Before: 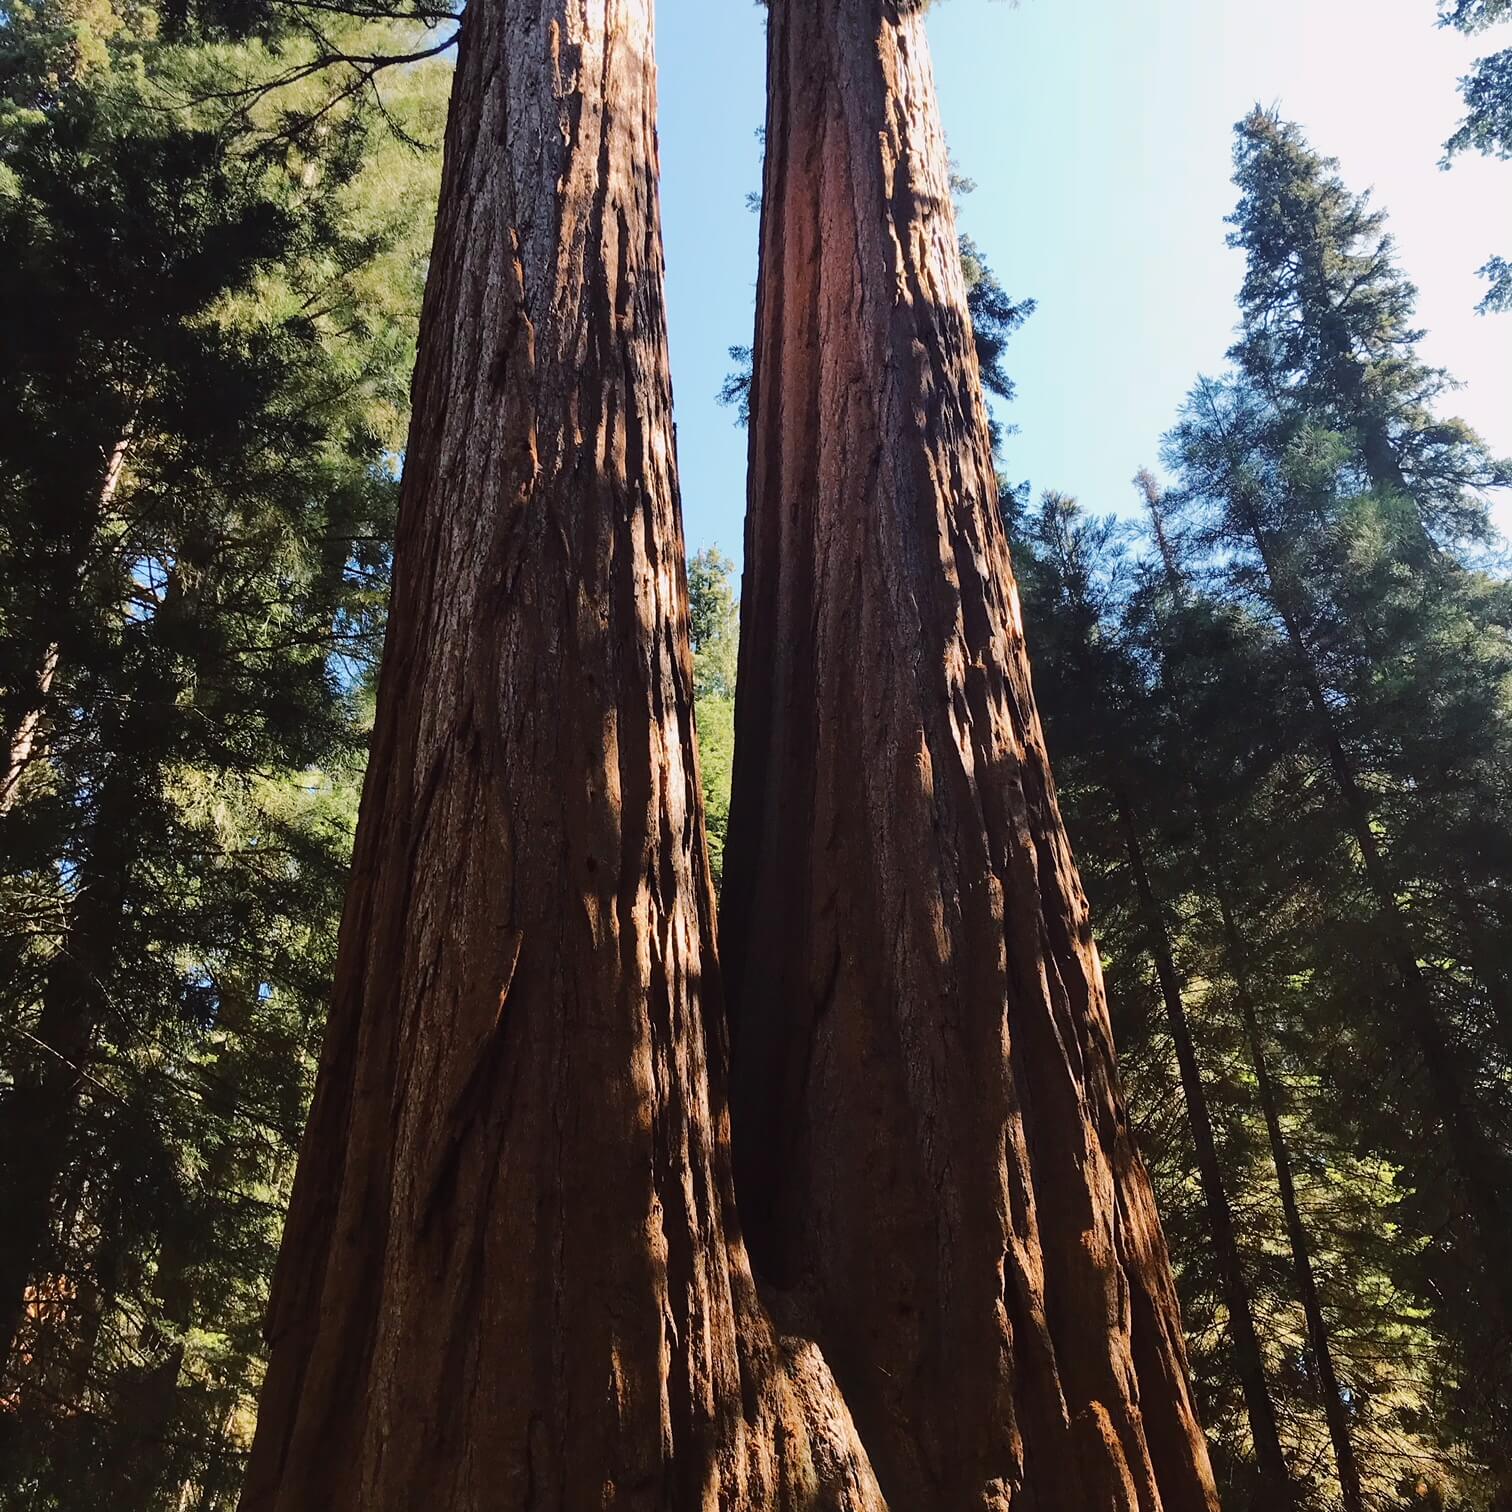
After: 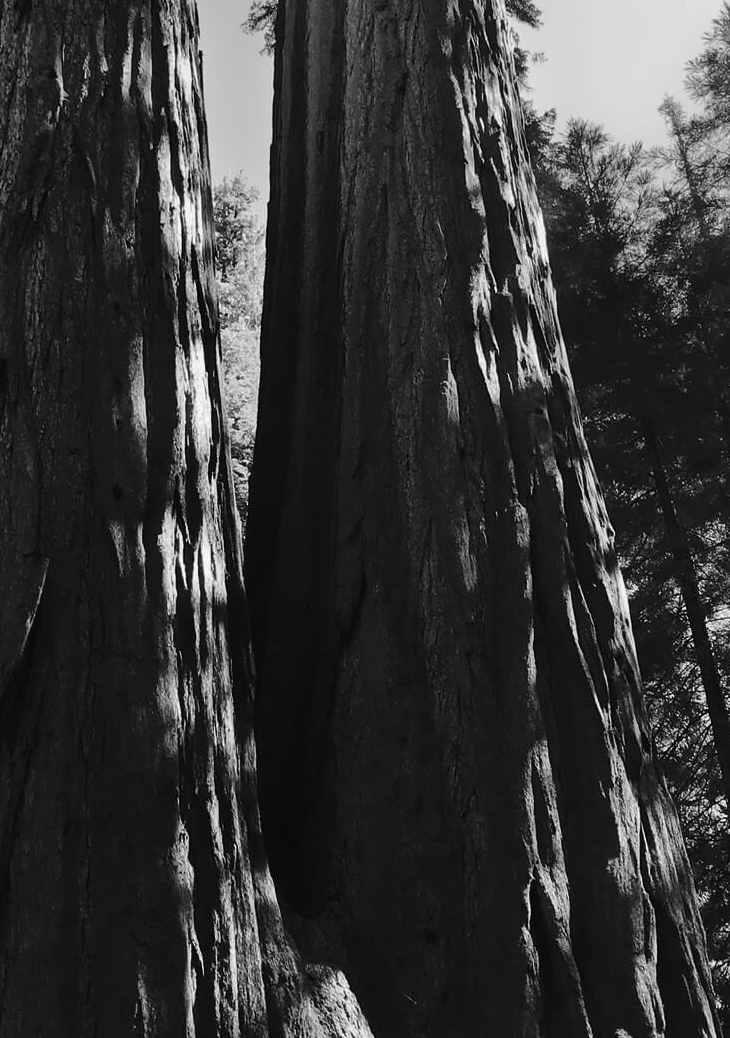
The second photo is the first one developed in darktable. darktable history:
crop: left 31.379%, top 24.658%, right 20.326%, bottom 6.628%
contrast brightness saturation: contrast 0.03, brightness -0.04
exposure: exposure 0.2 EV, compensate highlight preservation false
monochrome: a 26.22, b 42.67, size 0.8
